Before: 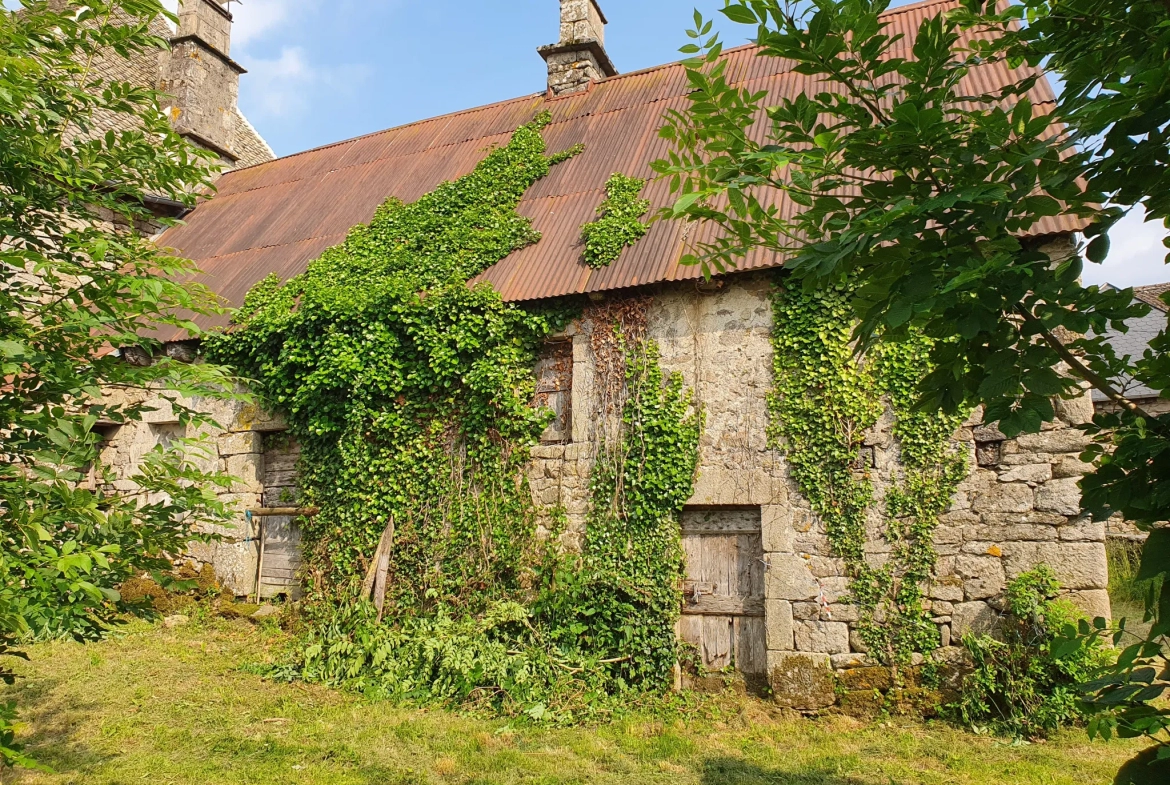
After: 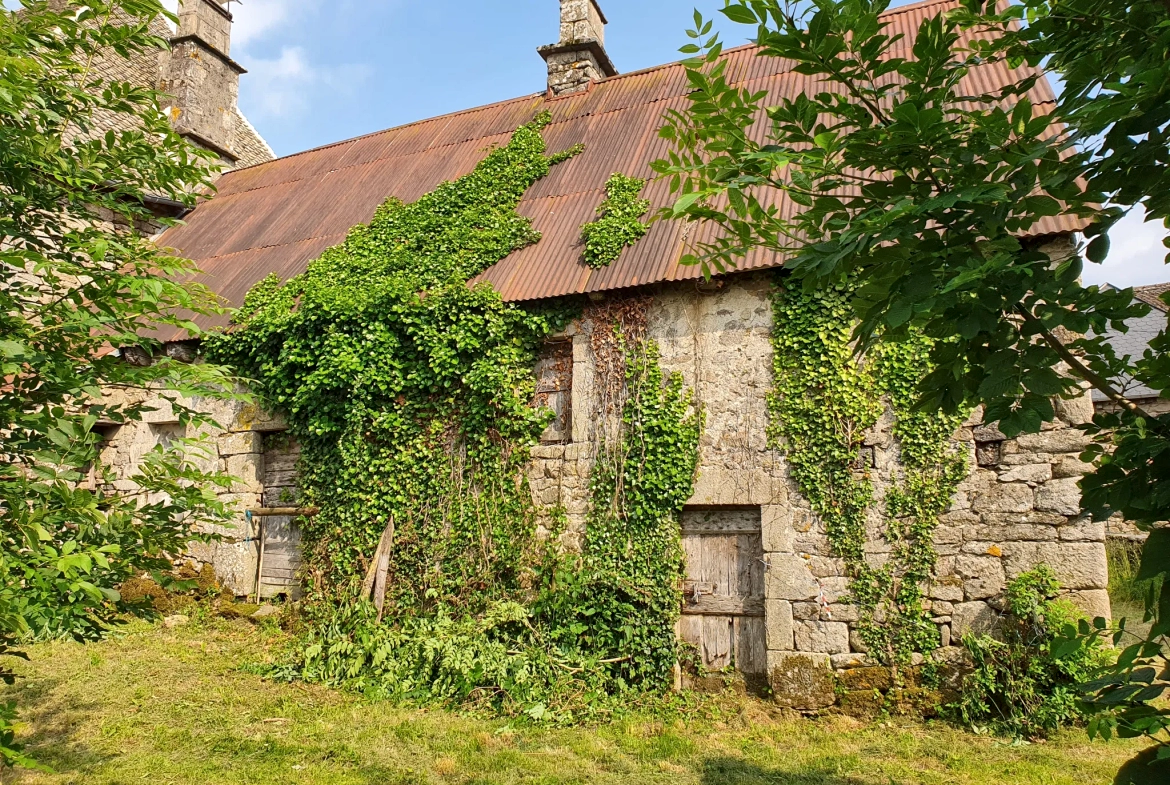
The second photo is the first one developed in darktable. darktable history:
local contrast: mode bilateral grid, contrast 29, coarseness 25, midtone range 0.2
